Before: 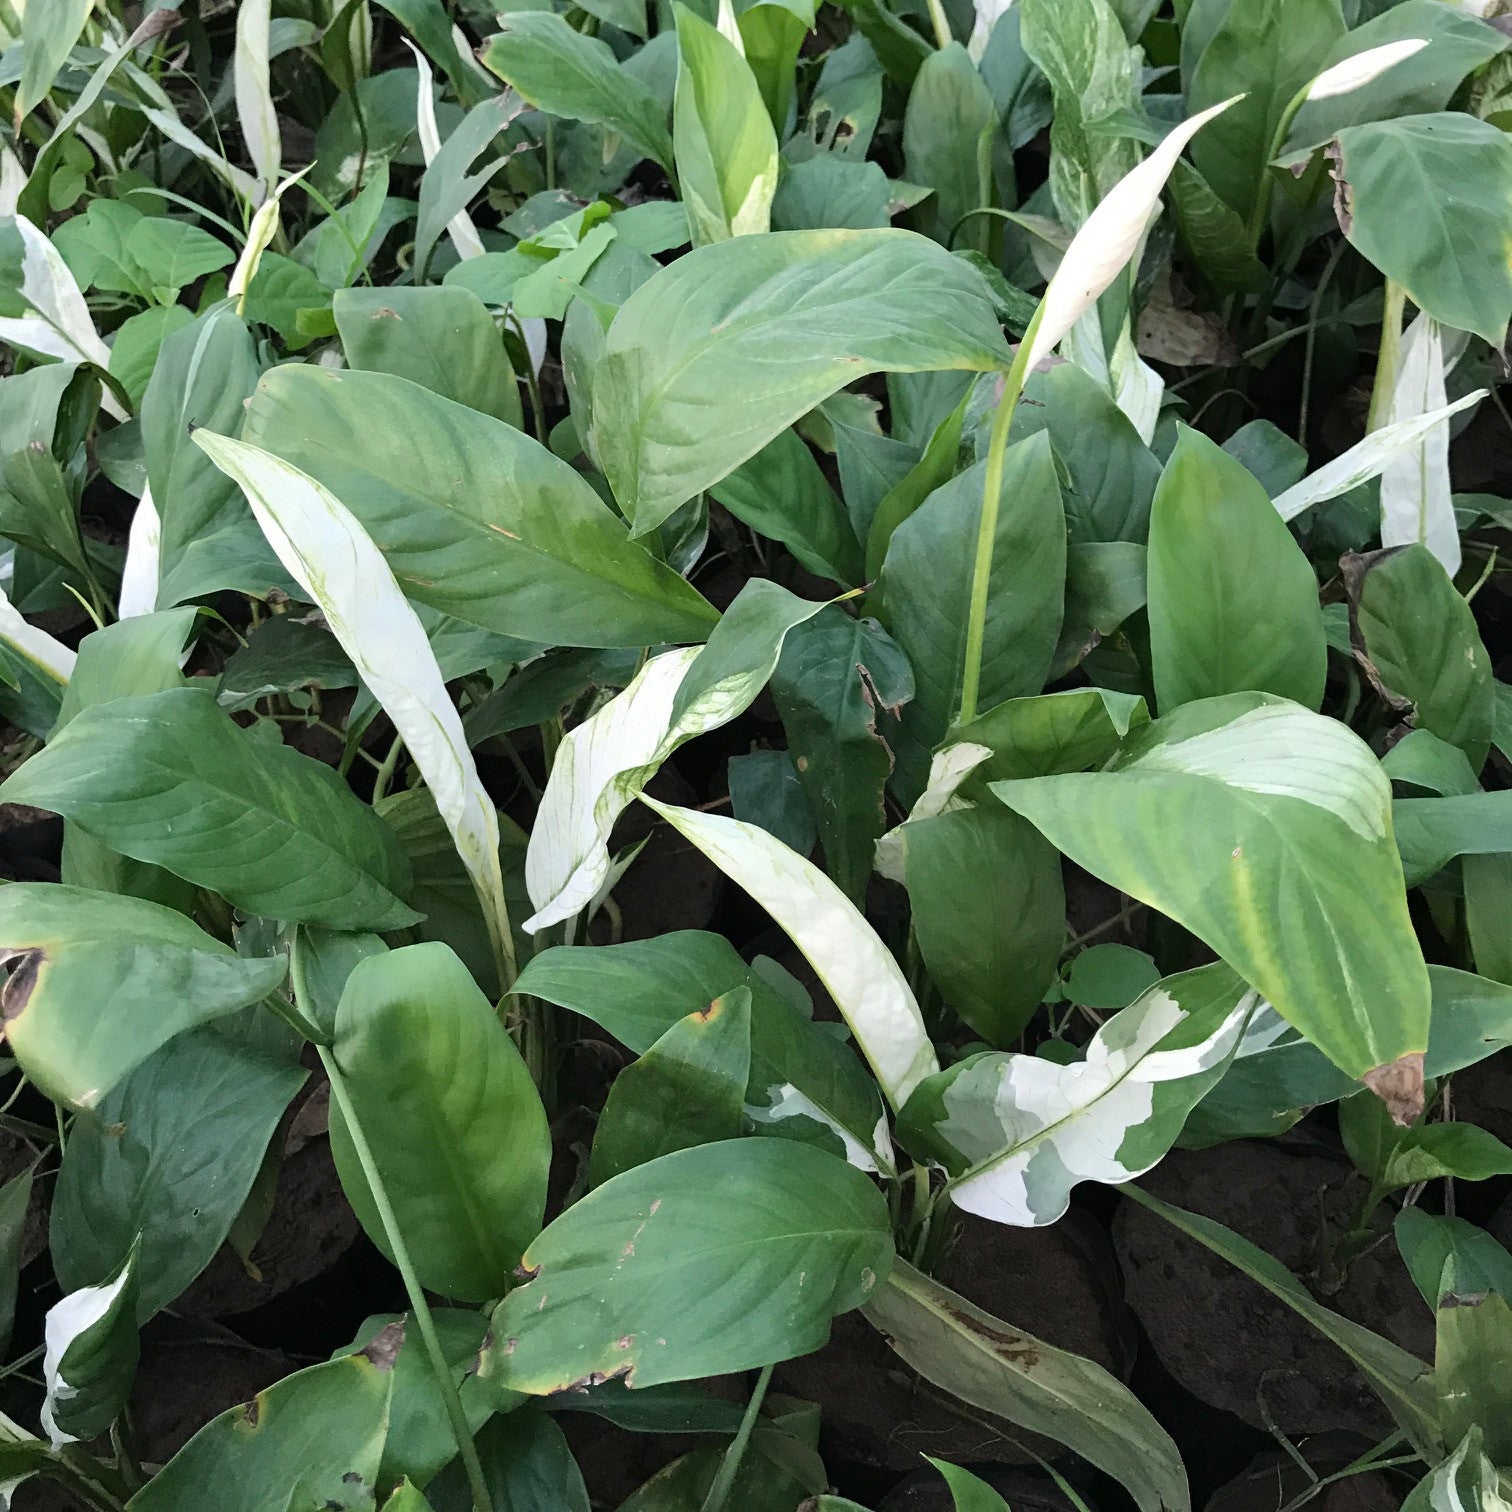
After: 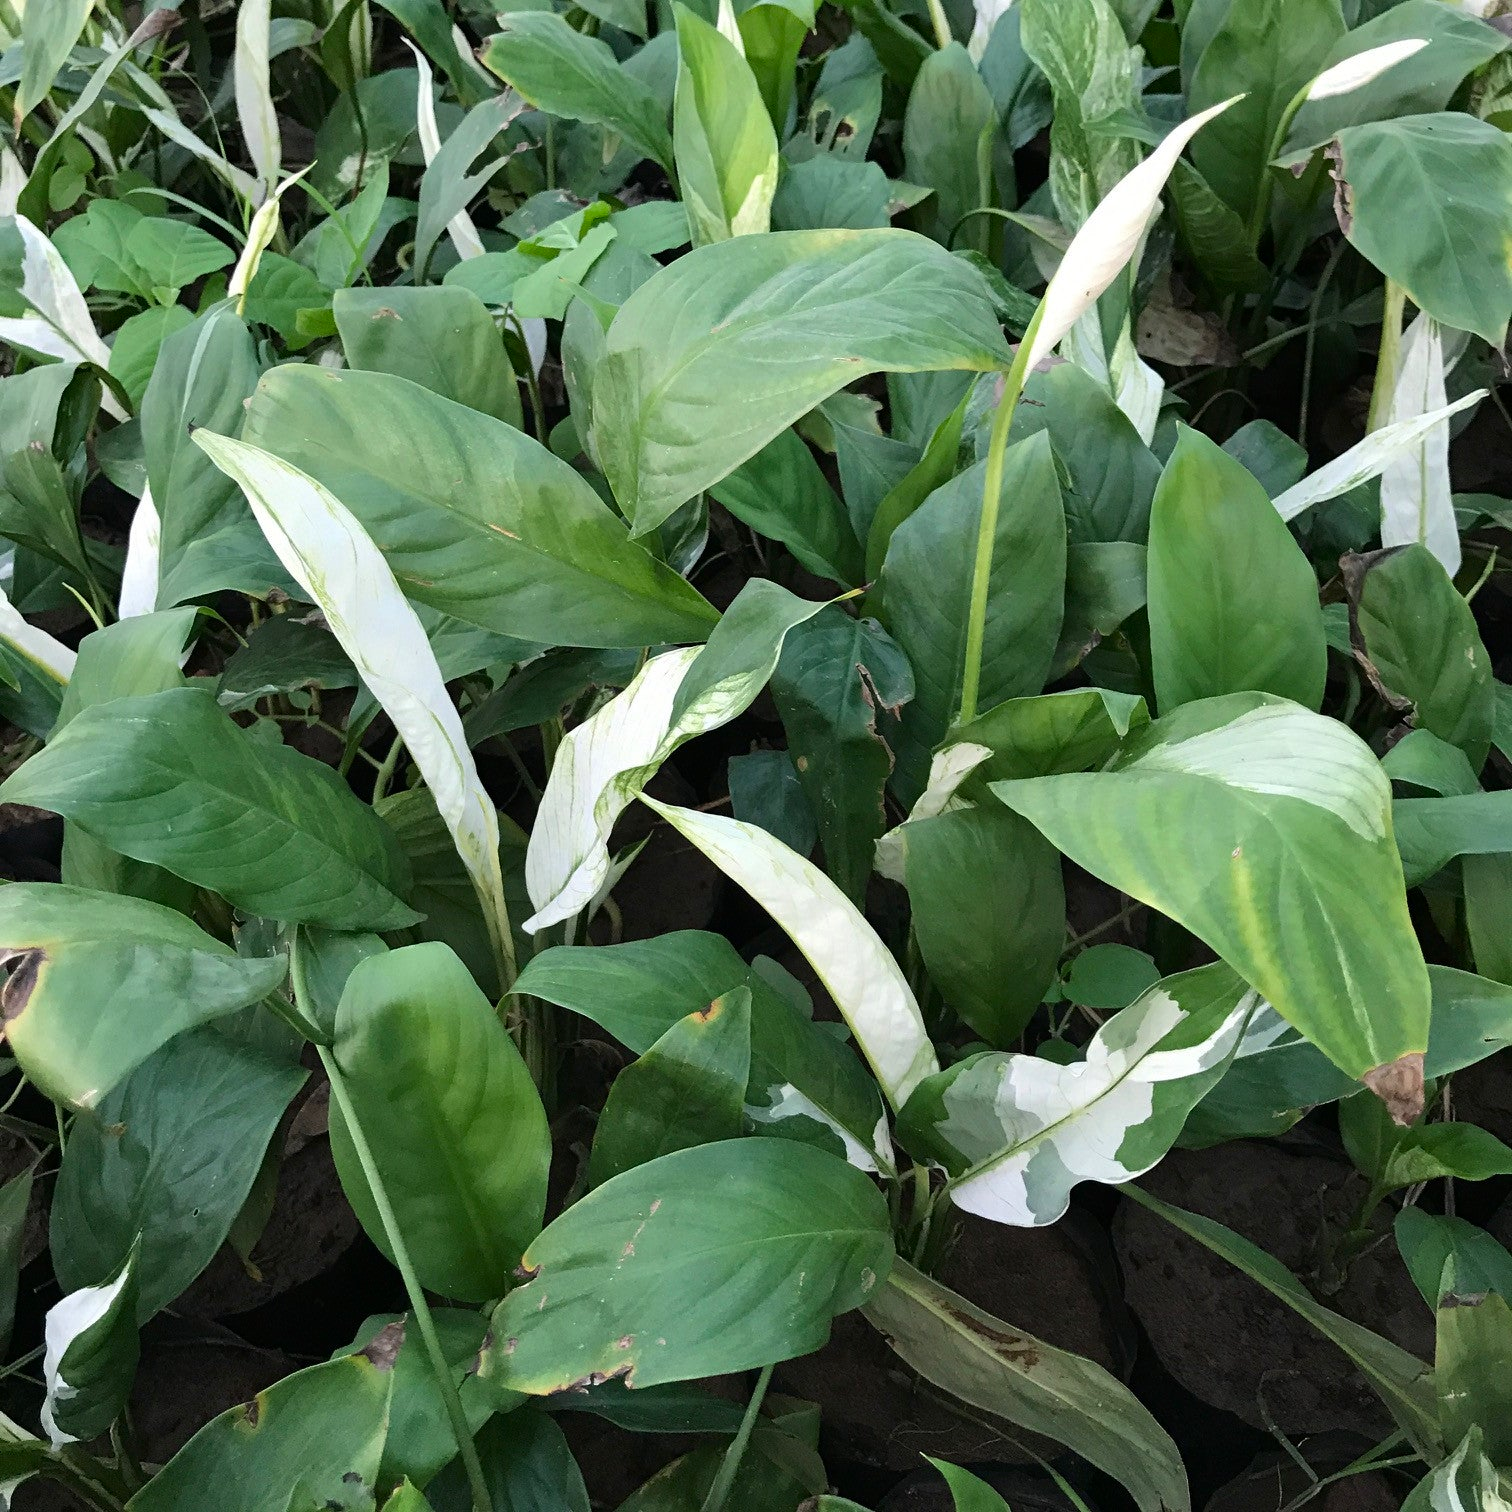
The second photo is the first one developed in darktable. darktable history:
color correction: highlights b* 0.023, saturation 1.08
contrast brightness saturation: contrast 0.028, brightness -0.034
